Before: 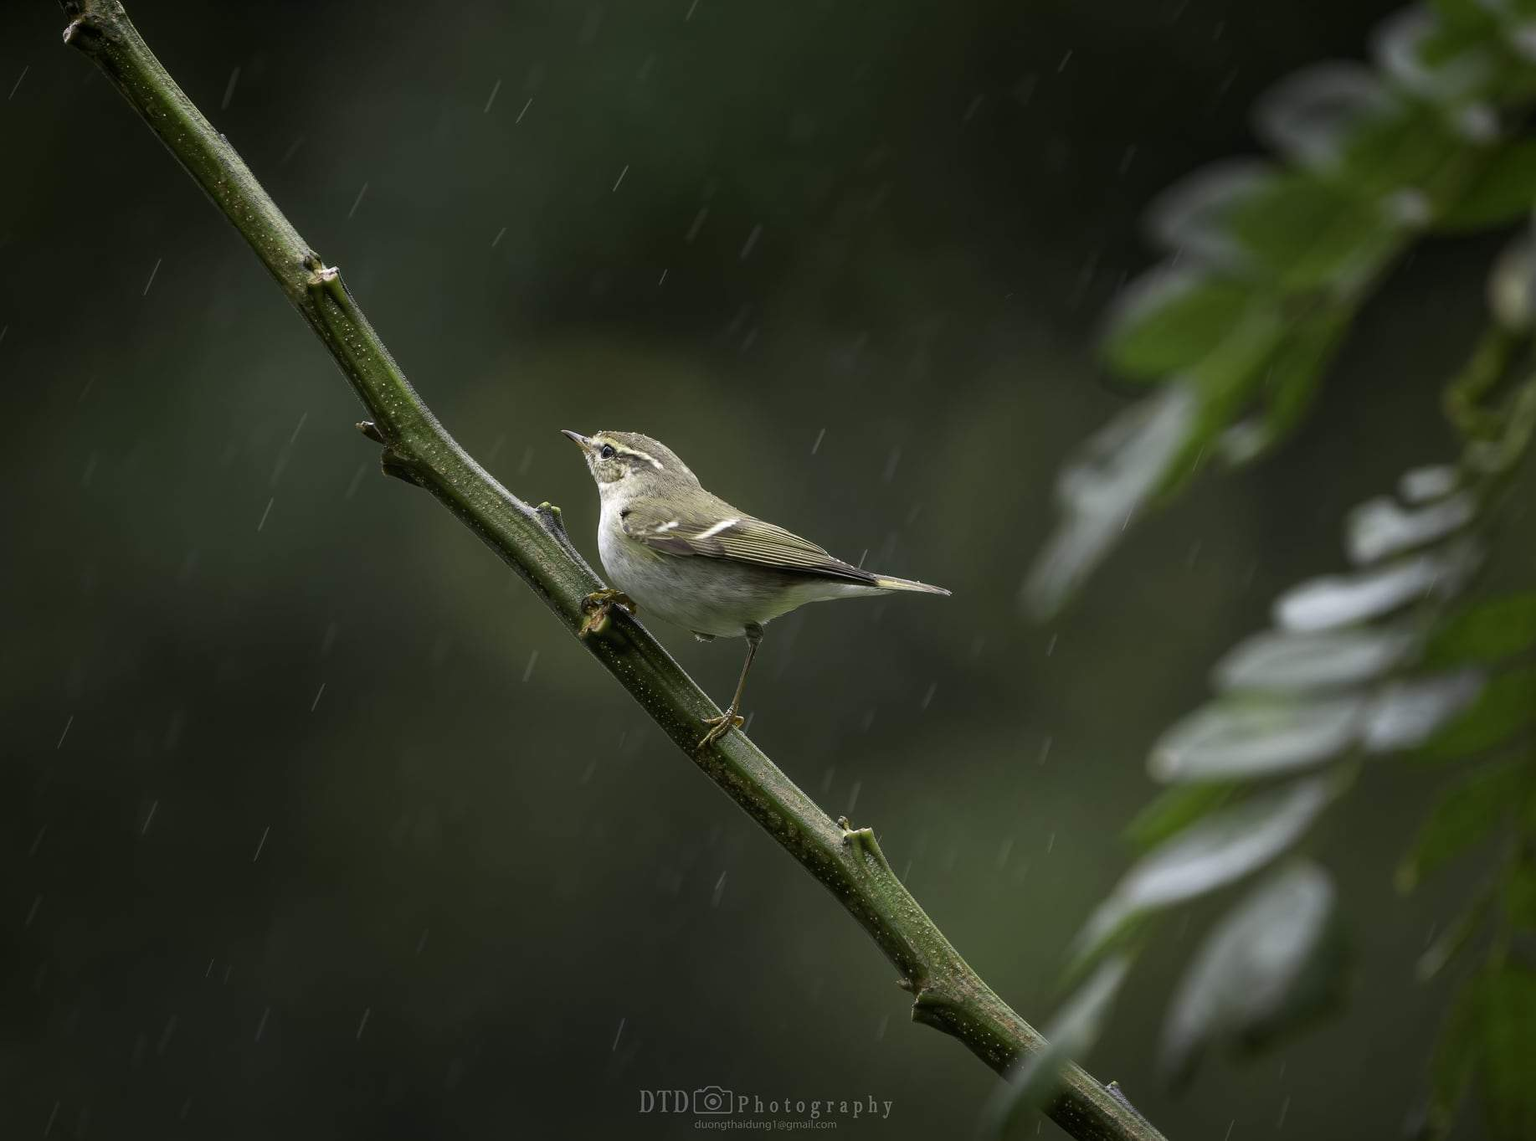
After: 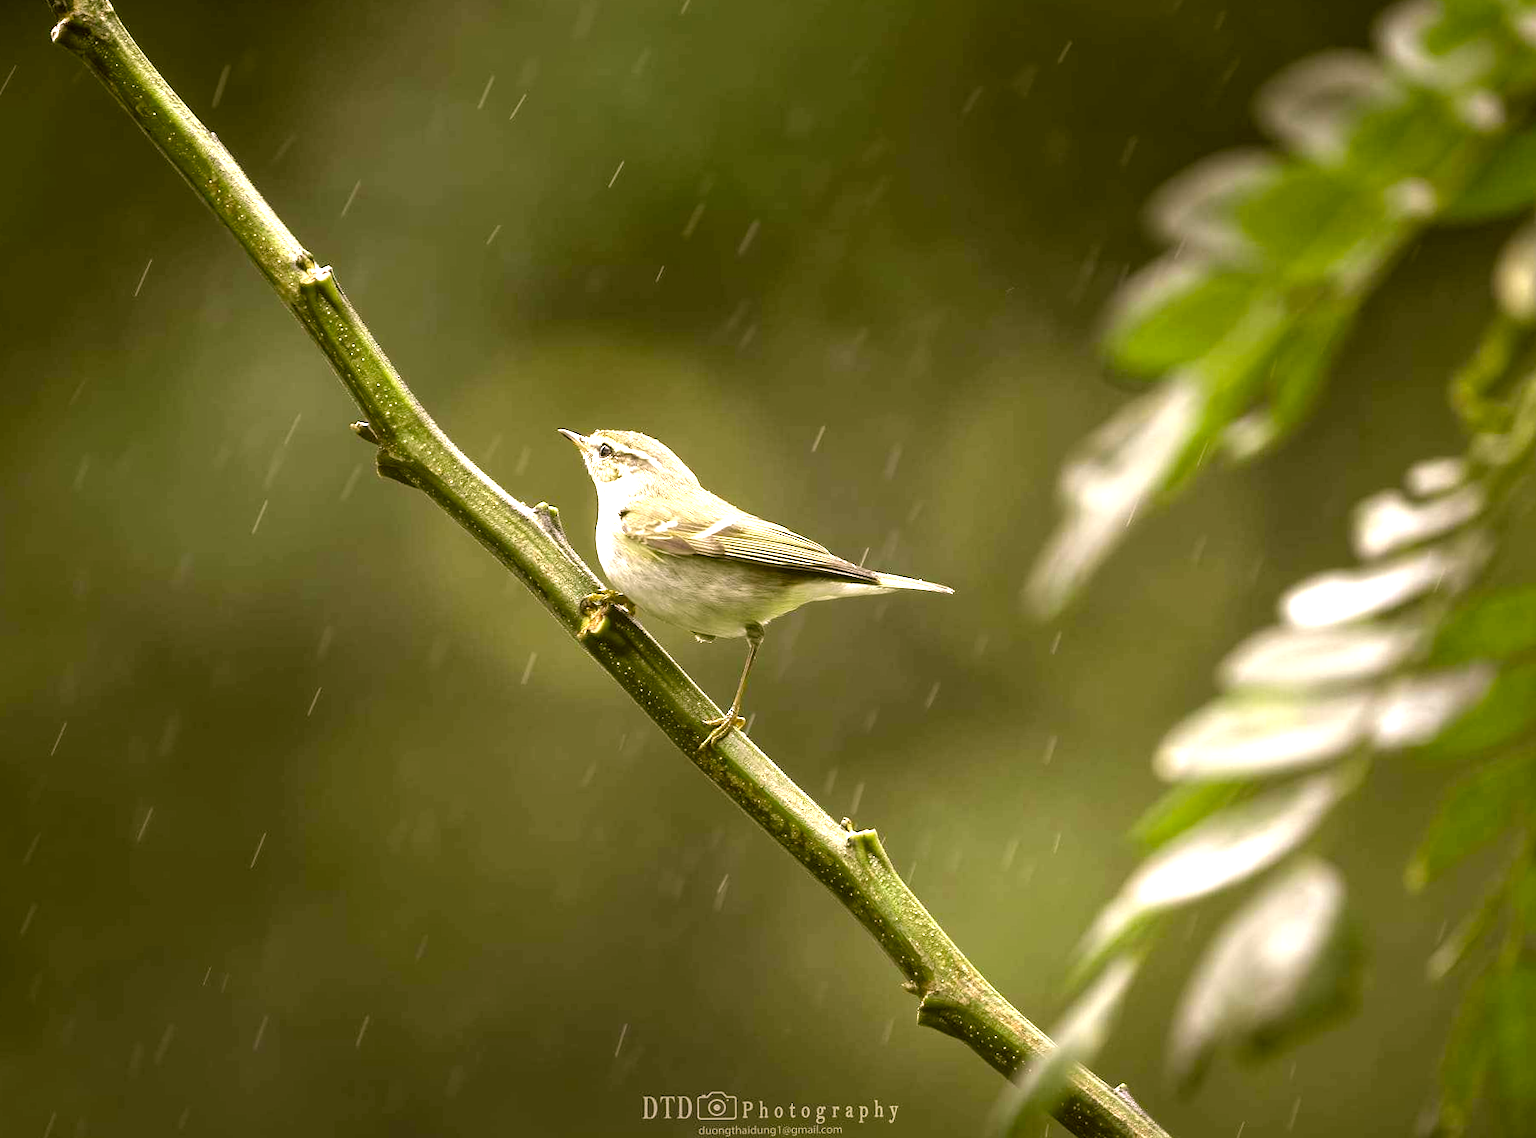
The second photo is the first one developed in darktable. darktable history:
exposure: black level correction 0, exposure 1.975 EV, compensate exposure bias true, compensate highlight preservation false
rotate and perspective: rotation -0.45°, automatic cropping original format, crop left 0.008, crop right 0.992, crop top 0.012, crop bottom 0.988
color correction: highlights a* 8.98, highlights b* 15.09, shadows a* -0.49, shadows b* 26.52
